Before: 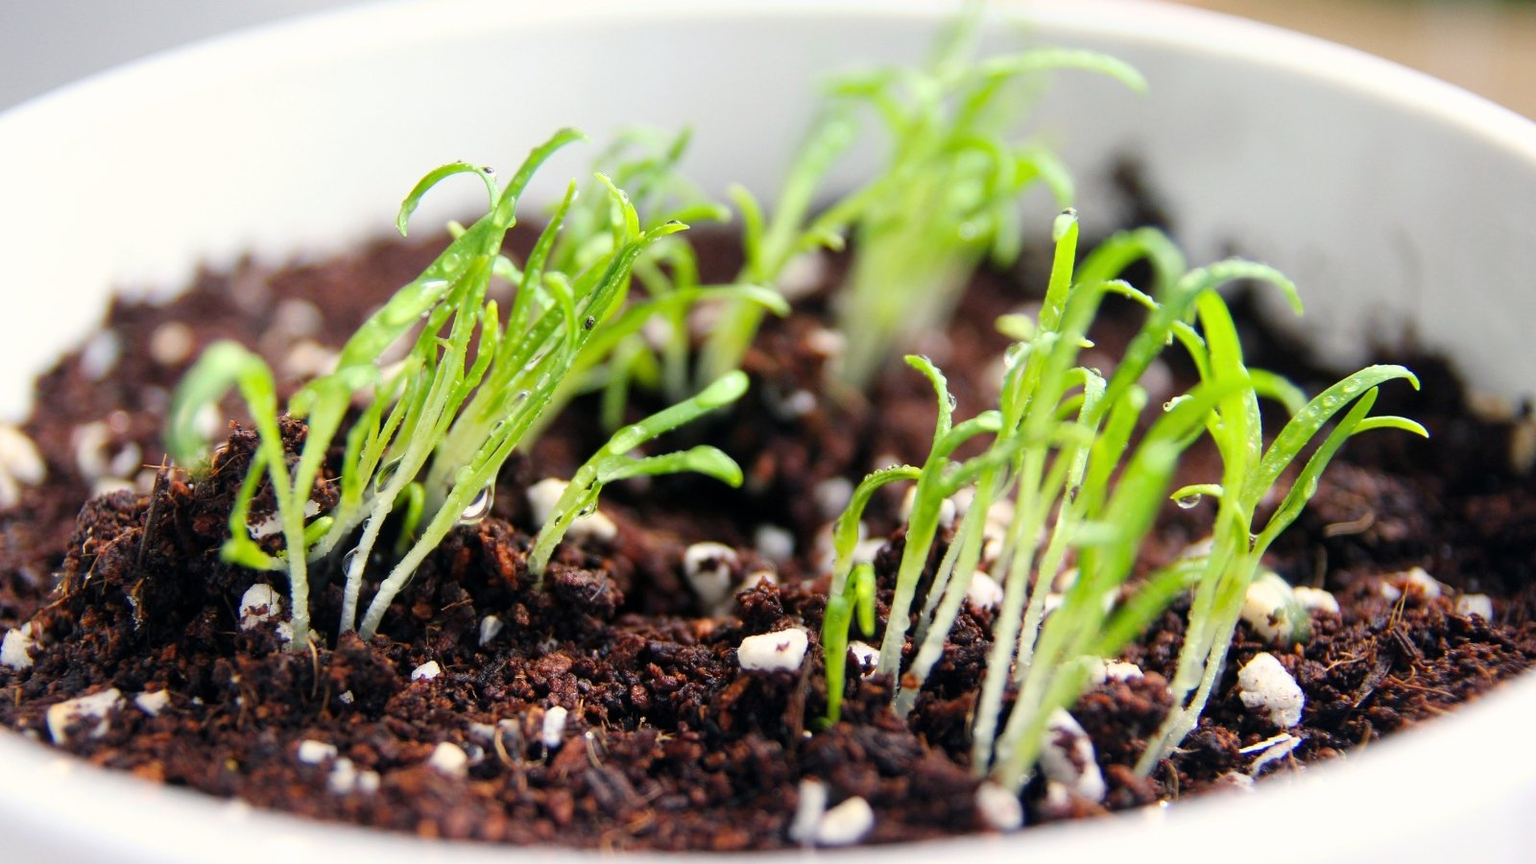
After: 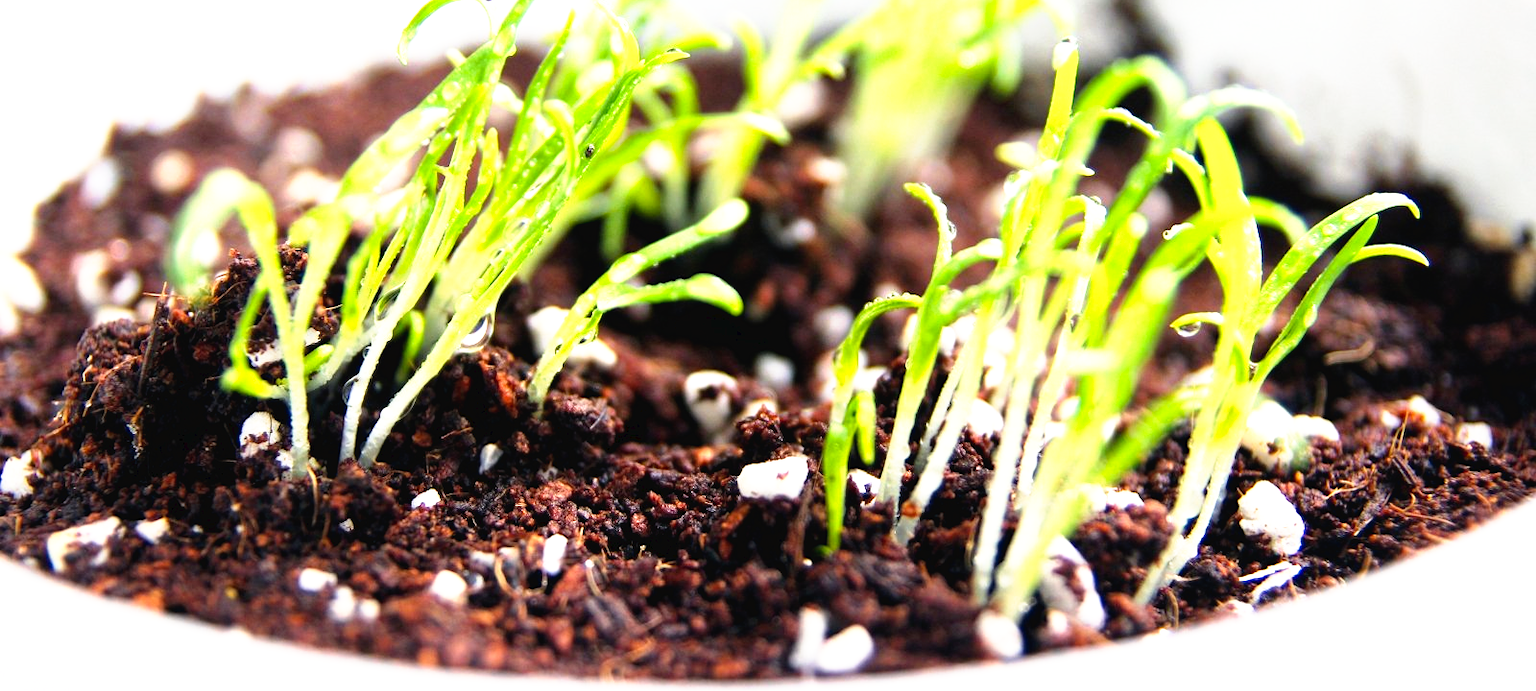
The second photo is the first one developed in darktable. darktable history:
tone curve: curves: ch0 [(0, 0) (0.003, 0.028) (0.011, 0.028) (0.025, 0.026) (0.044, 0.036) (0.069, 0.06) (0.1, 0.101) (0.136, 0.15) (0.177, 0.203) (0.224, 0.271) (0.277, 0.345) (0.335, 0.422) (0.399, 0.515) (0.468, 0.611) (0.543, 0.716) (0.623, 0.826) (0.709, 0.942) (0.801, 0.992) (0.898, 1) (1, 1)], preserve colors none
crop and rotate: top 19.998%
